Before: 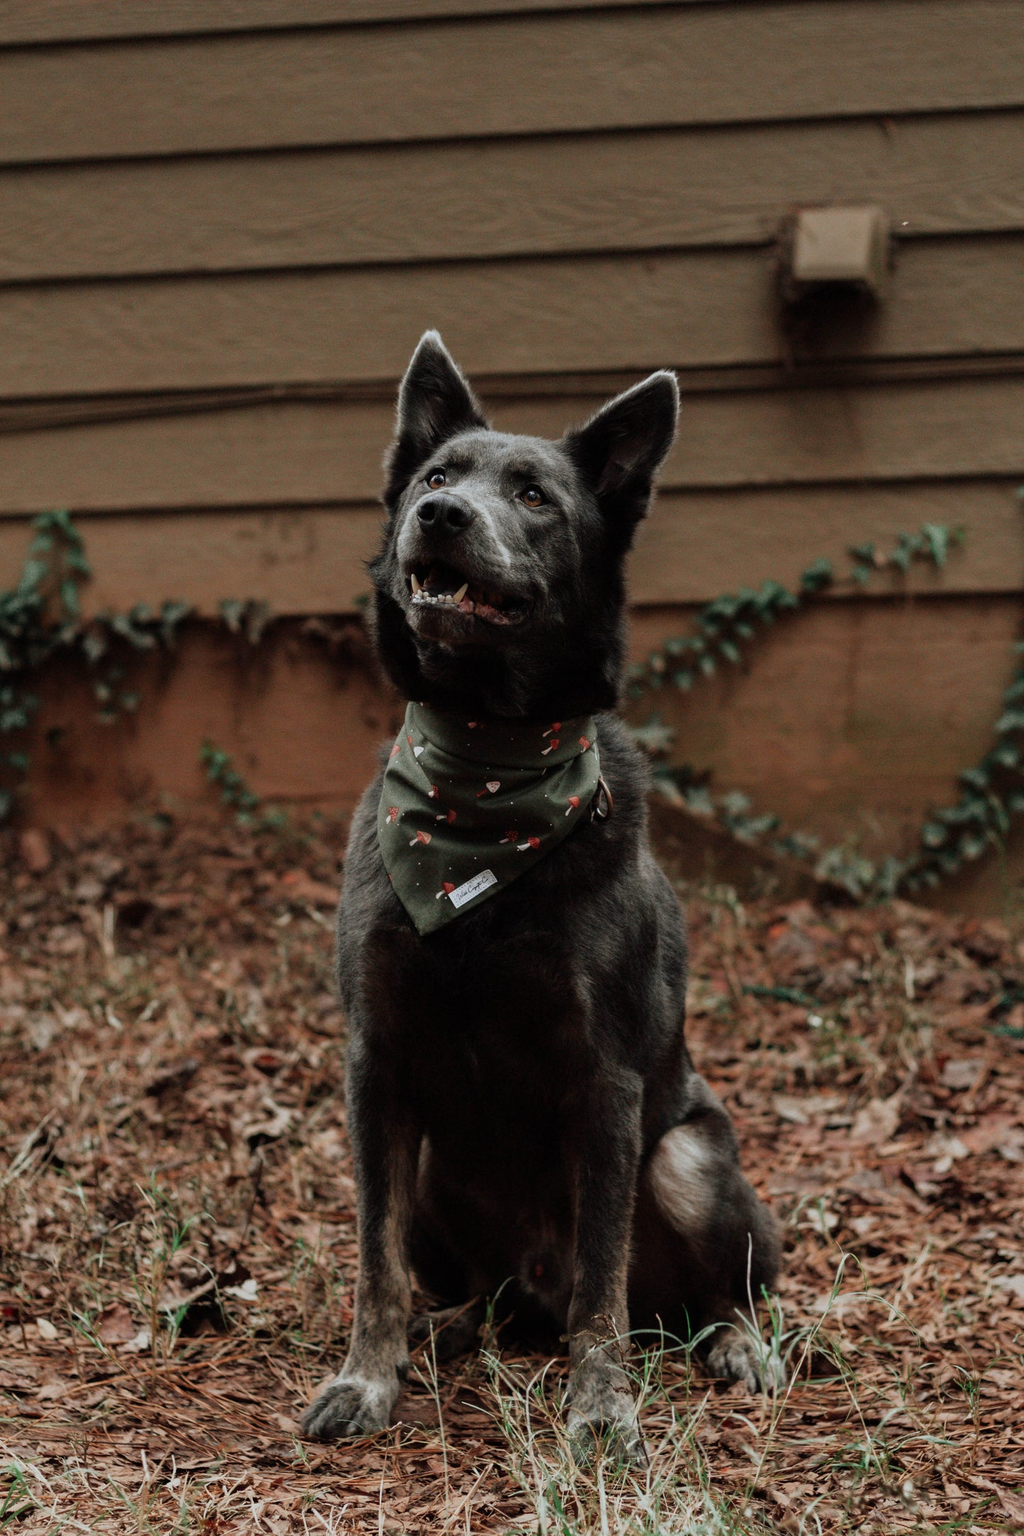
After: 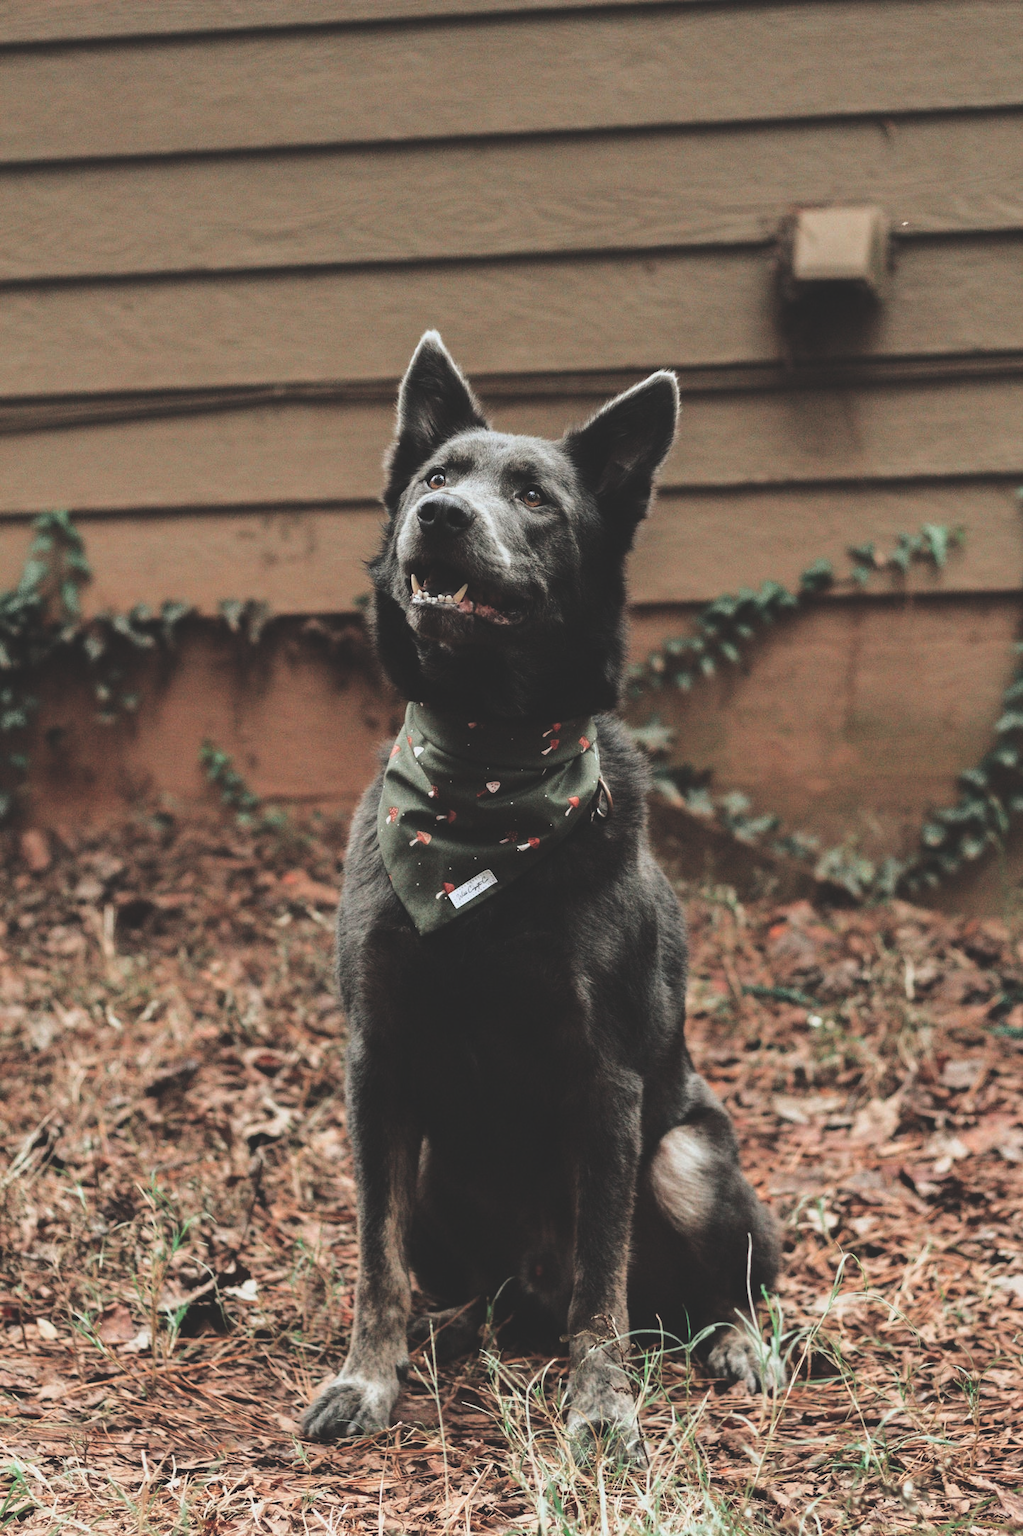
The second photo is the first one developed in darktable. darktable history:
exposure: black level correction -0.024, exposure -0.119 EV, compensate highlight preservation false
base curve: curves: ch0 [(0, 0) (0.028, 0.03) (0.121, 0.232) (0.46, 0.748) (0.859, 0.968) (1, 1)]
